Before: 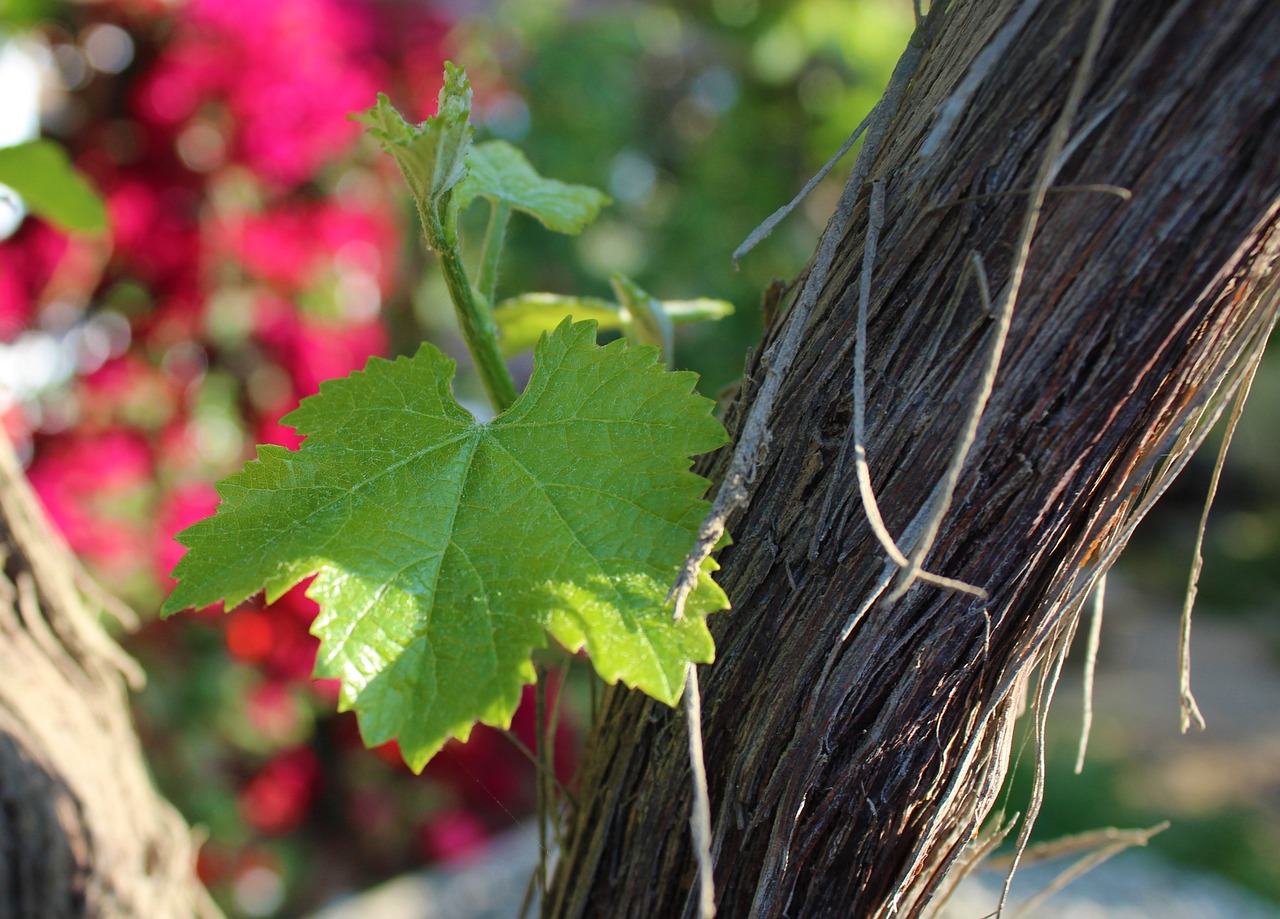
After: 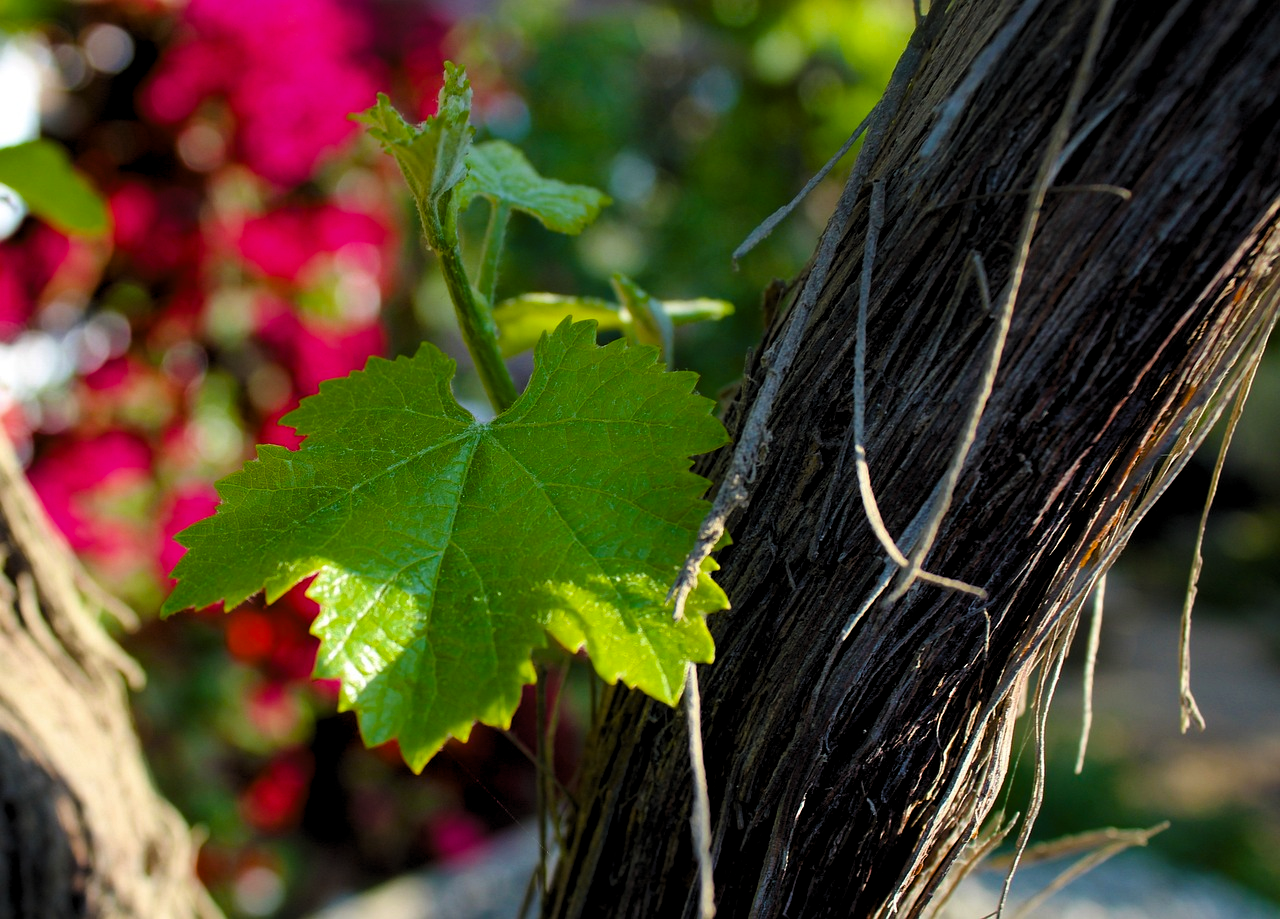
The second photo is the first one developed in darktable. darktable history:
color balance rgb: linear chroma grading › shadows 31.523%, linear chroma grading › global chroma -1.957%, linear chroma grading › mid-tones 3.793%, perceptual saturation grading › global saturation 29.909%
levels: levels [0.116, 0.574, 1]
